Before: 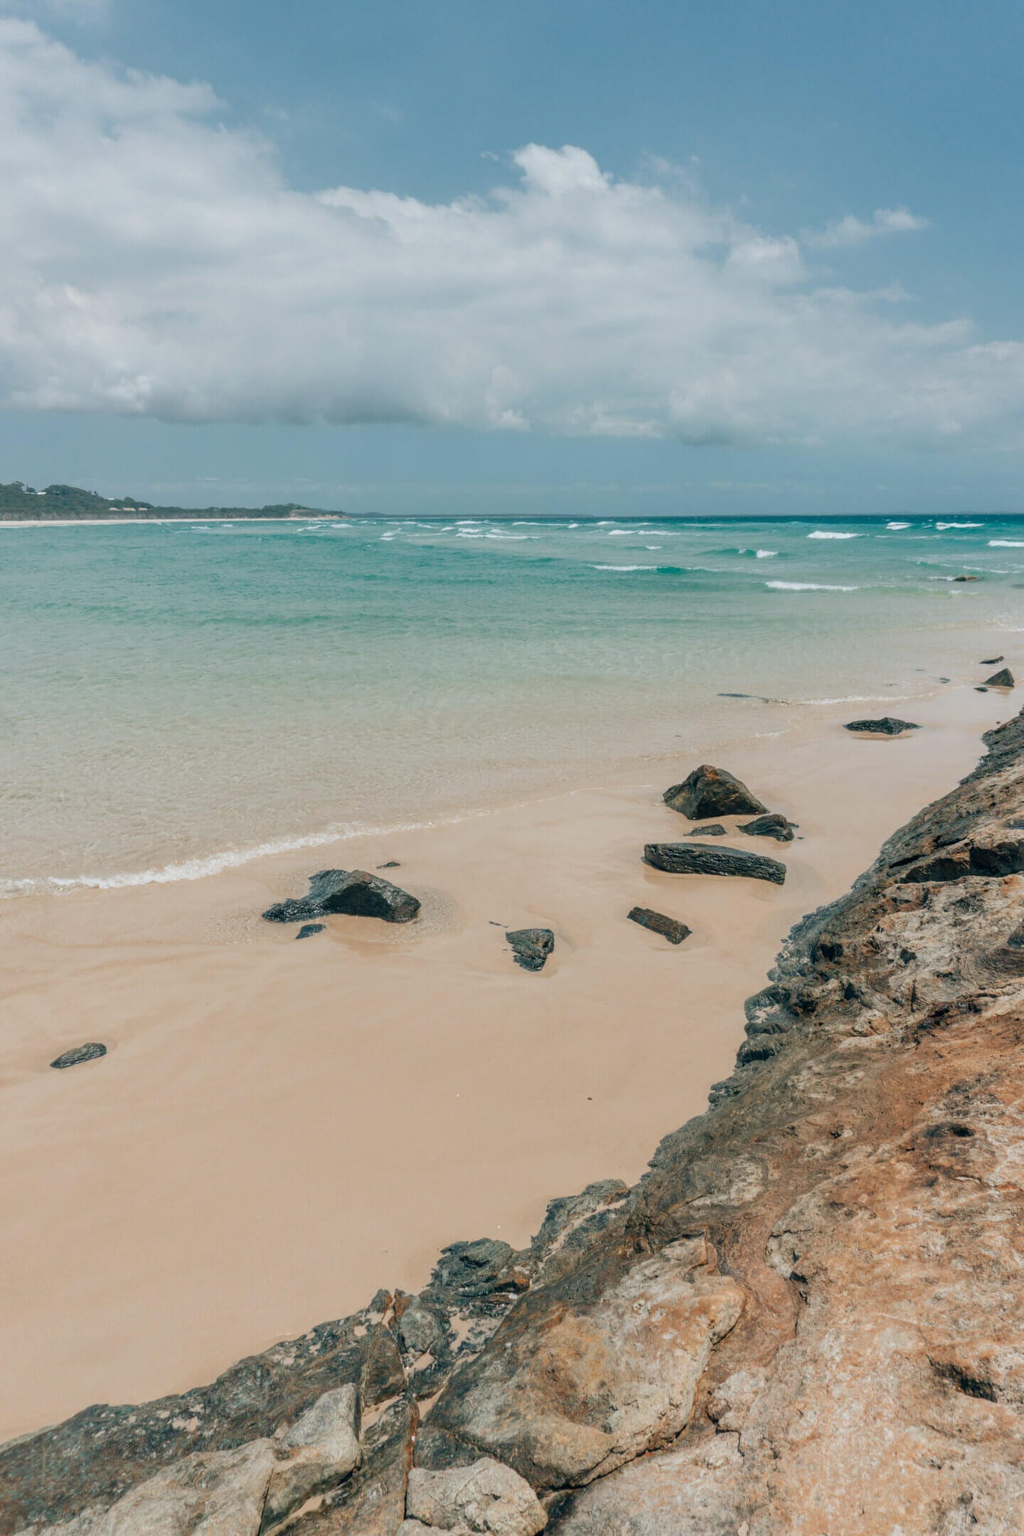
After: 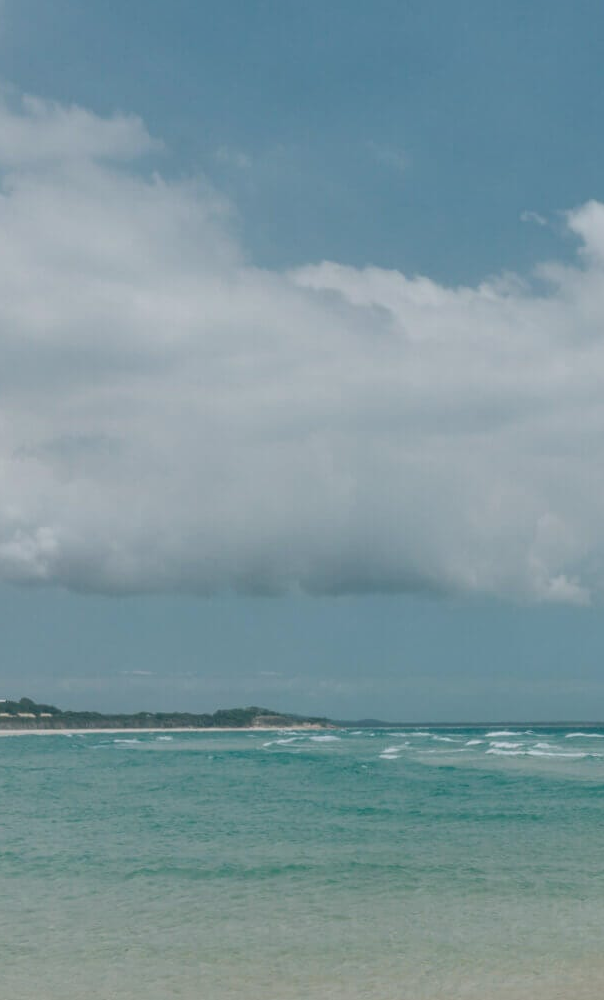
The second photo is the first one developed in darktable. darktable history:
shadows and highlights: radius 337.17, shadows 29.01, soften with gaussian
exposure: exposure -0.242 EV, compensate highlight preservation false
crop and rotate: left 10.817%, top 0.062%, right 47.194%, bottom 53.626%
